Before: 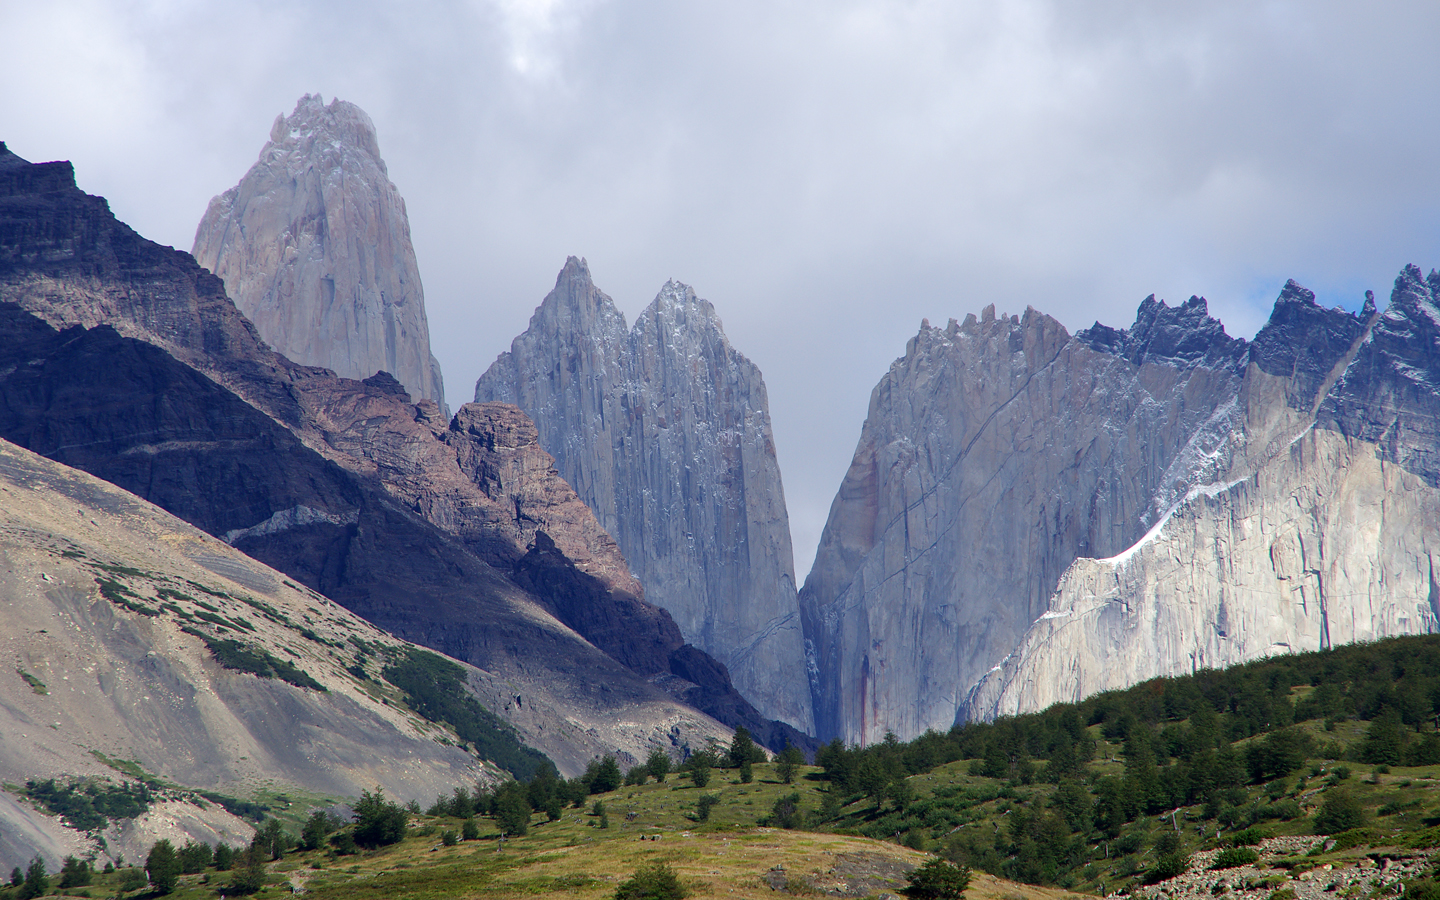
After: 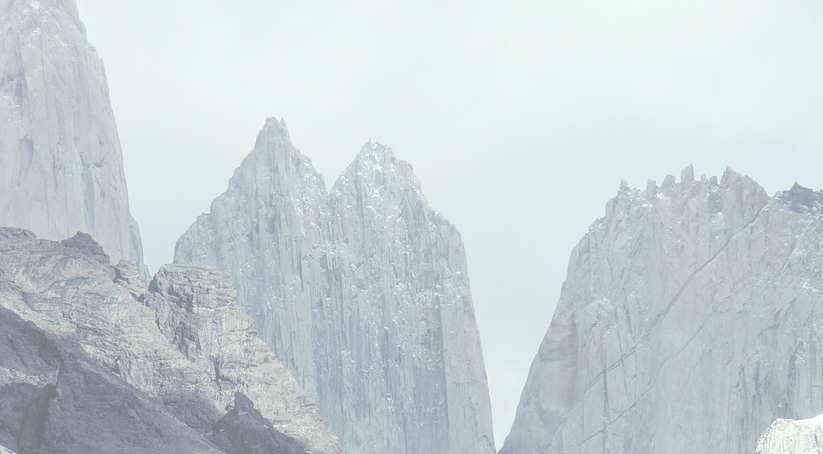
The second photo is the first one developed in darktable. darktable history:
contrast brightness saturation: contrast -0.32, brightness 0.75, saturation -0.78
crop: left 20.932%, top 15.471%, right 21.848%, bottom 34.081%
local contrast: highlights 73%, shadows 15%, midtone range 0.197
haze removal: strength -0.05
color balance rgb: shadows lift › luminance -7.7%, shadows lift › chroma 2.13%, shadows lift › hue 165.27°, power › luminance -7.77%, power › chroma 1.1%, power › hue 215.88°, highlights gain › luminance 15.15%, highlights gain › chroma 7%, highlights gain › hue 125.57°, global offset › luminance -0.33%, global offset › chroma 0.11%, global offset › hue 165.27°, perceptual saturation grading › global saturation 24.42%, perceptual saturation grading › highlights -24.42%, perceptual saturation grading › mid-tones 24.42%, perceptual saturation grading › shadows 40%, perceptual brilliance grading › global brilliance -5%, perceptual brilliance grading › highlights 24.42%, perceptual brilliance grading › mid-tones 7%, perceptual brilliance grading › shadows -5%
